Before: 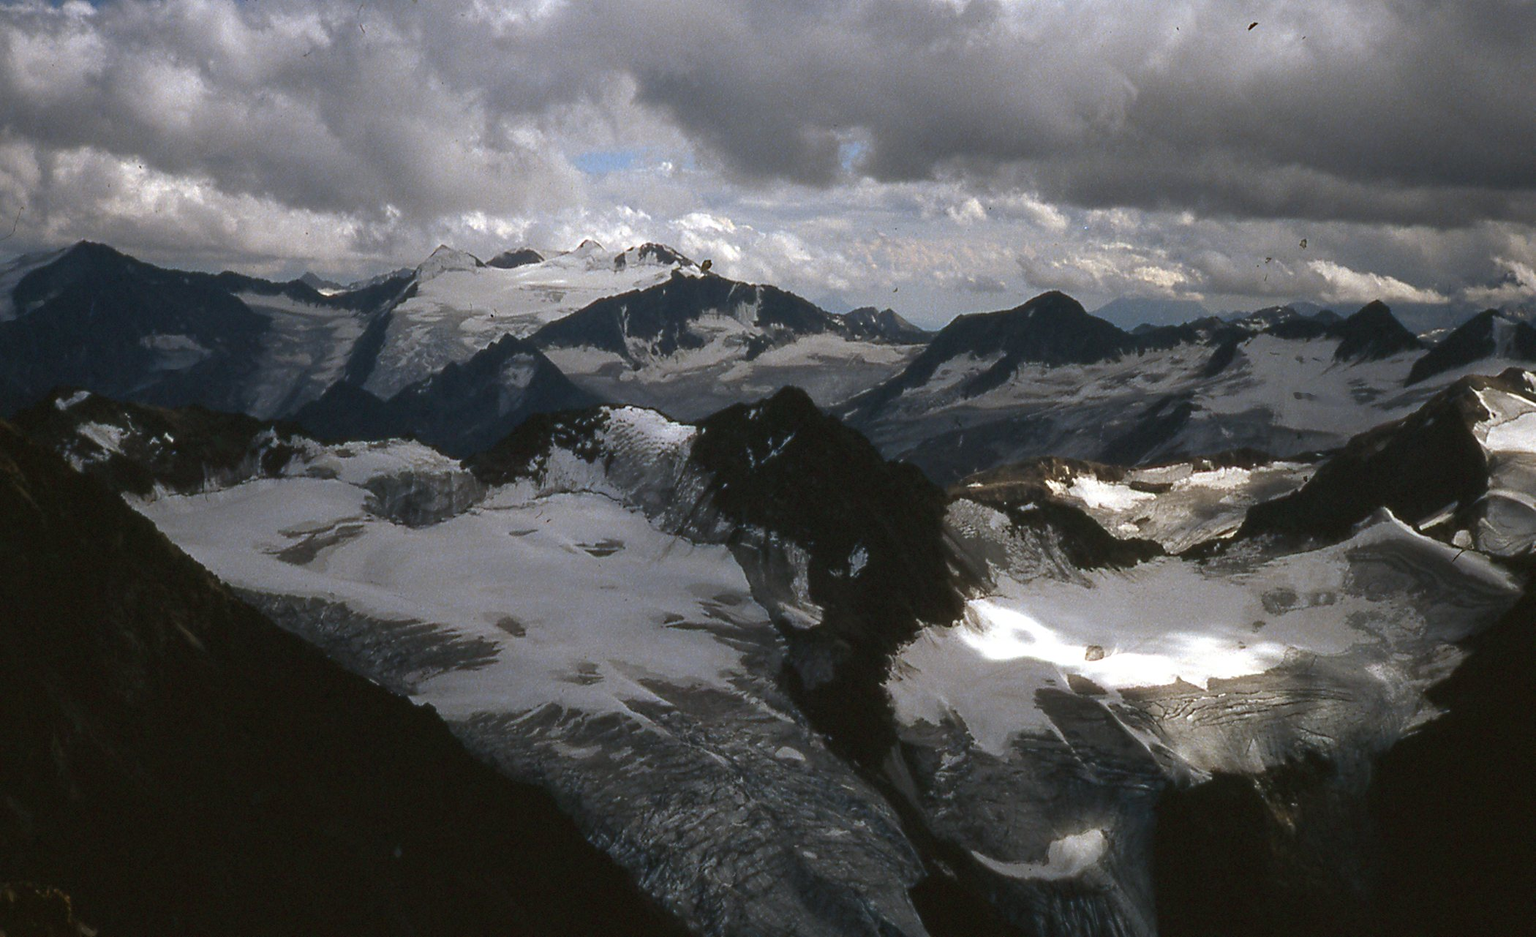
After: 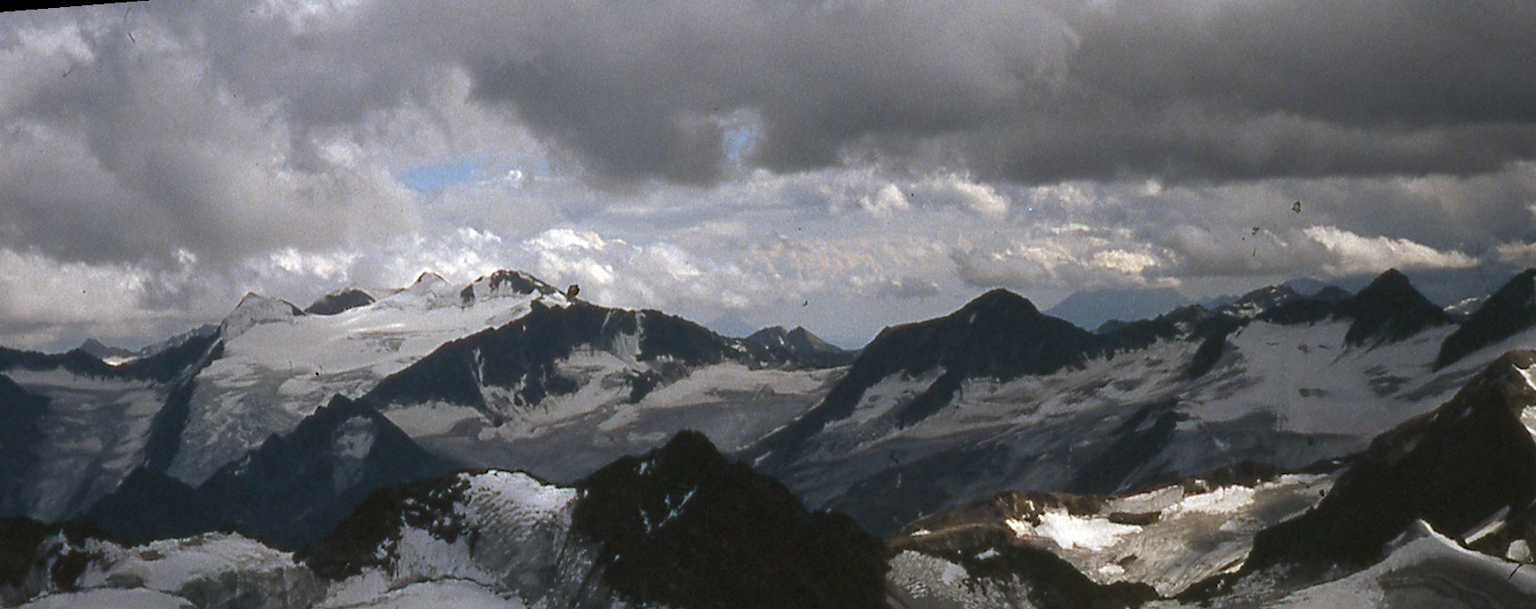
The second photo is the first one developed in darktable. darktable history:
crop and rotate: left 11.812%, bottom 42.776%
rotate and perspective: rotation -4.57°, crop left 0.054, crop right 0.944, crop top 0.087, crop bottom 0.914
rgb levels: preserve colors max RGB
